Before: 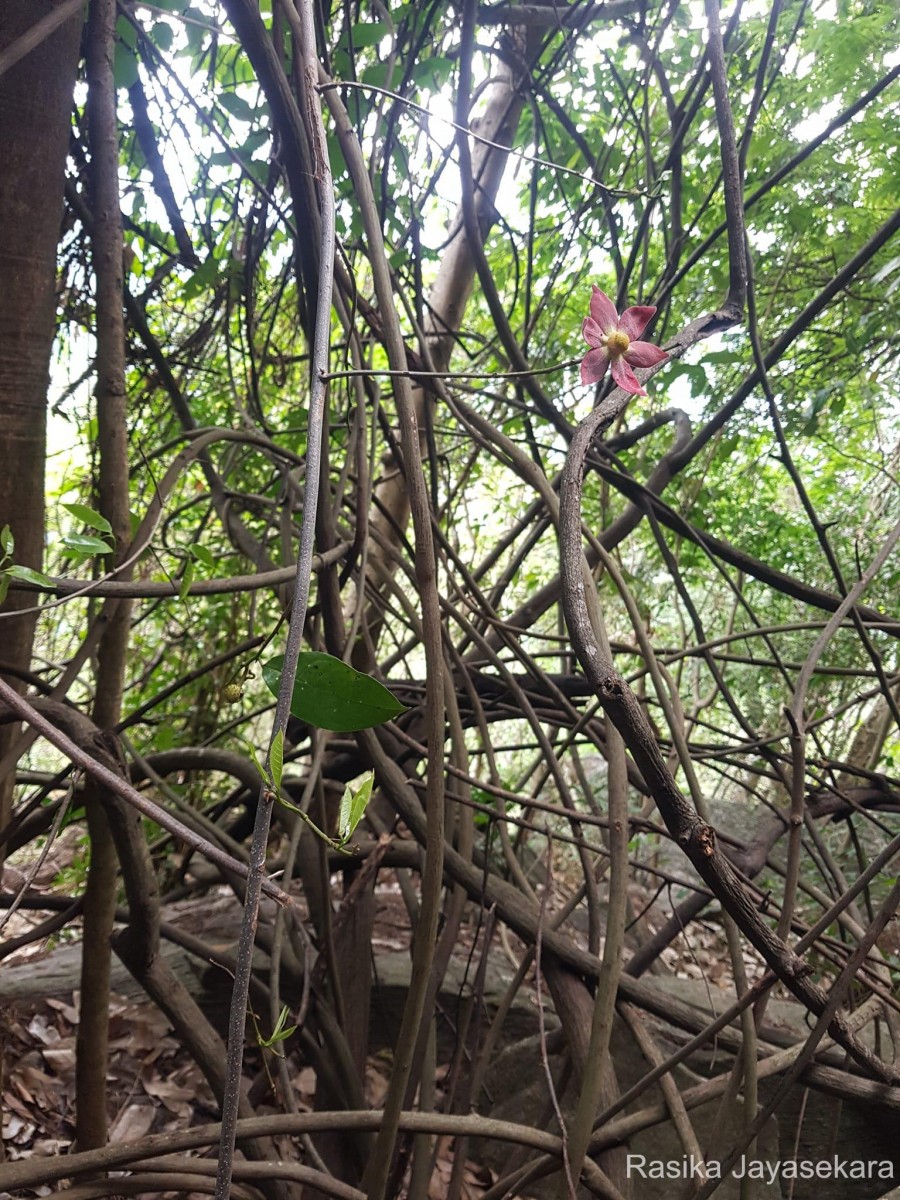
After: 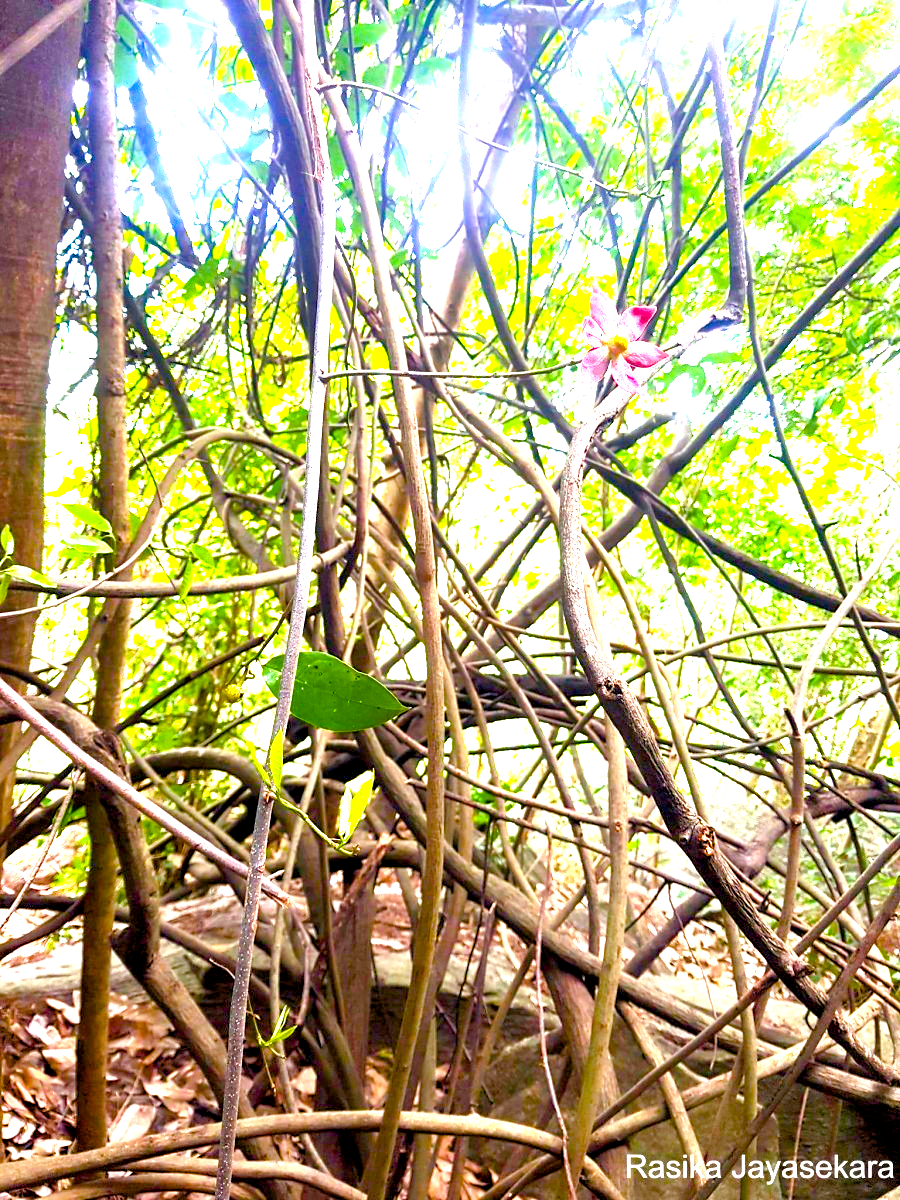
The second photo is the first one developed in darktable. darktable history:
exposure: black level correction 0.005, exposure 2.084 EV, compensate highlight preservation false
color balance rgb: linear chroma grading › shadows 10%, linear chroma grading › highlights 10%, linear chroma grading › global chroma 15%, linear chroma grading › mid-tones 15%, perceptual saturation grading › global saturation 40%, perceptual saturation grading › highlights -25%, perceptual saturation grading › mid-tones 35%, perceptual saturation grading › shadows 35%, perceptual brilliance grading › global brilliance 11.29%, global vibrance 11.29%
